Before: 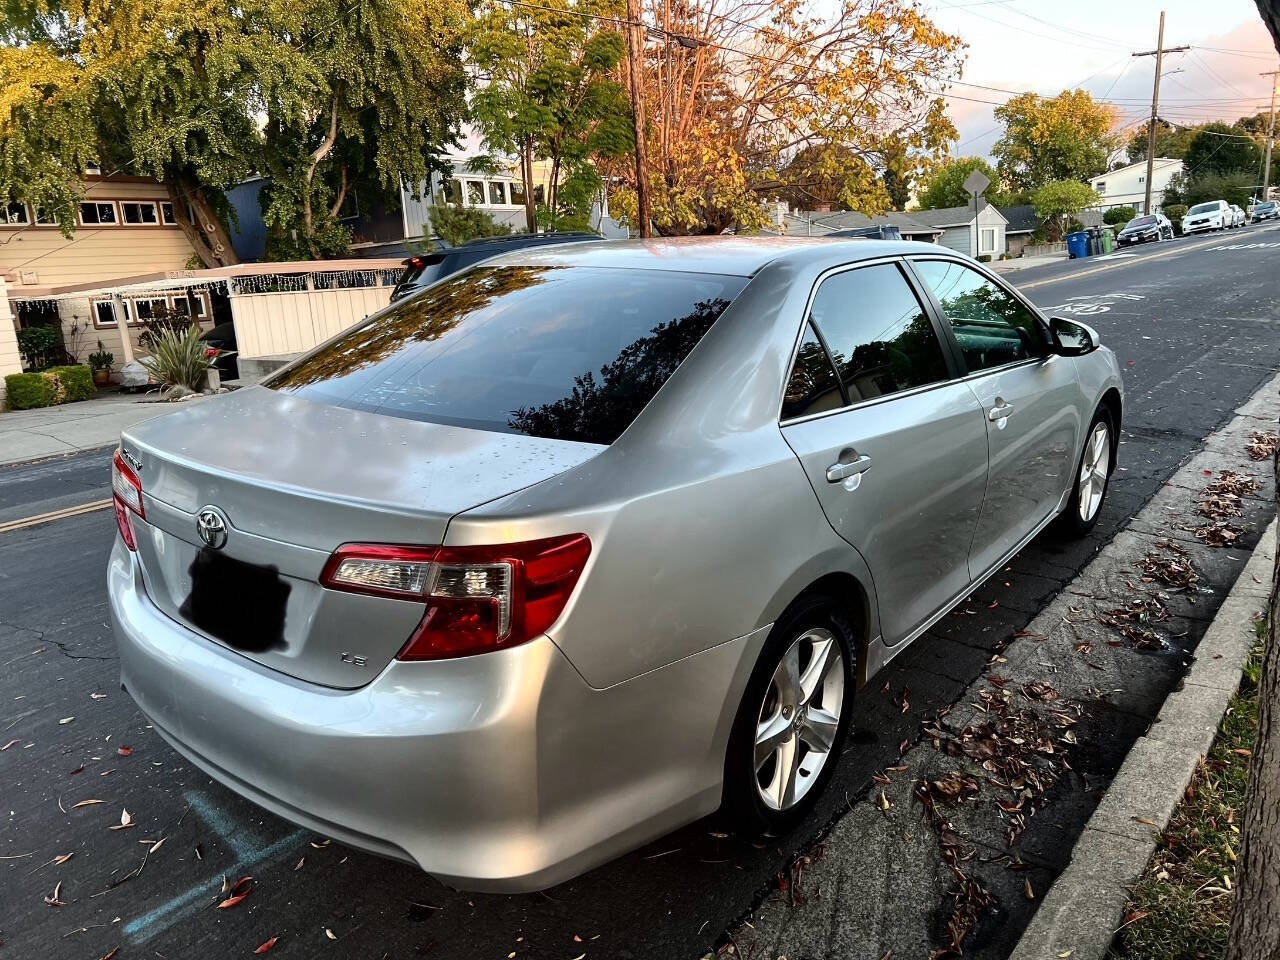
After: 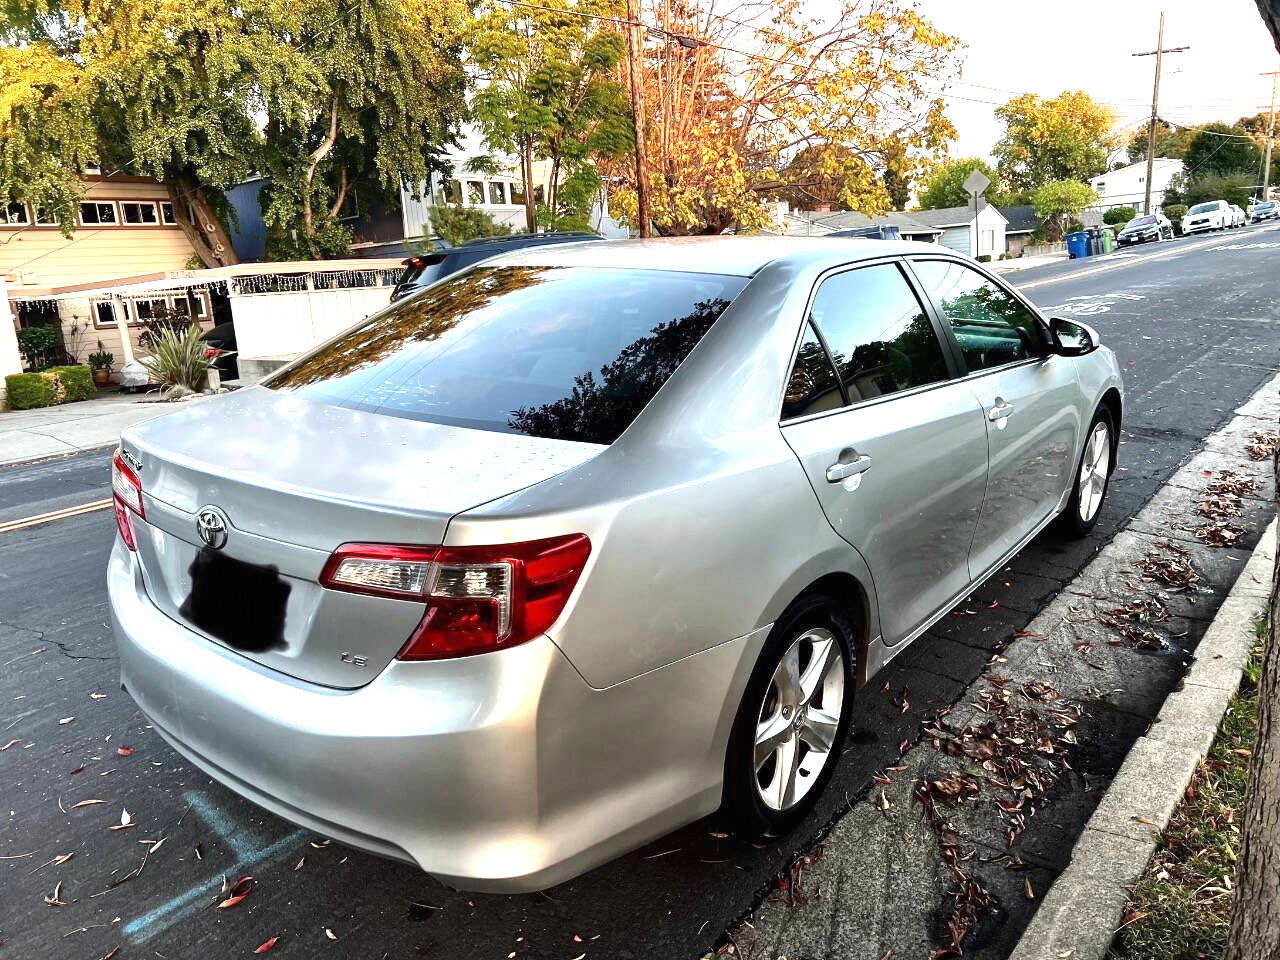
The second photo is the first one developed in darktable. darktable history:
exposure: black level correction 0, exposure 0.947 EV, compensate exposure bias true, compensate highlight preservation false
color correction: highlights b* -0.028
